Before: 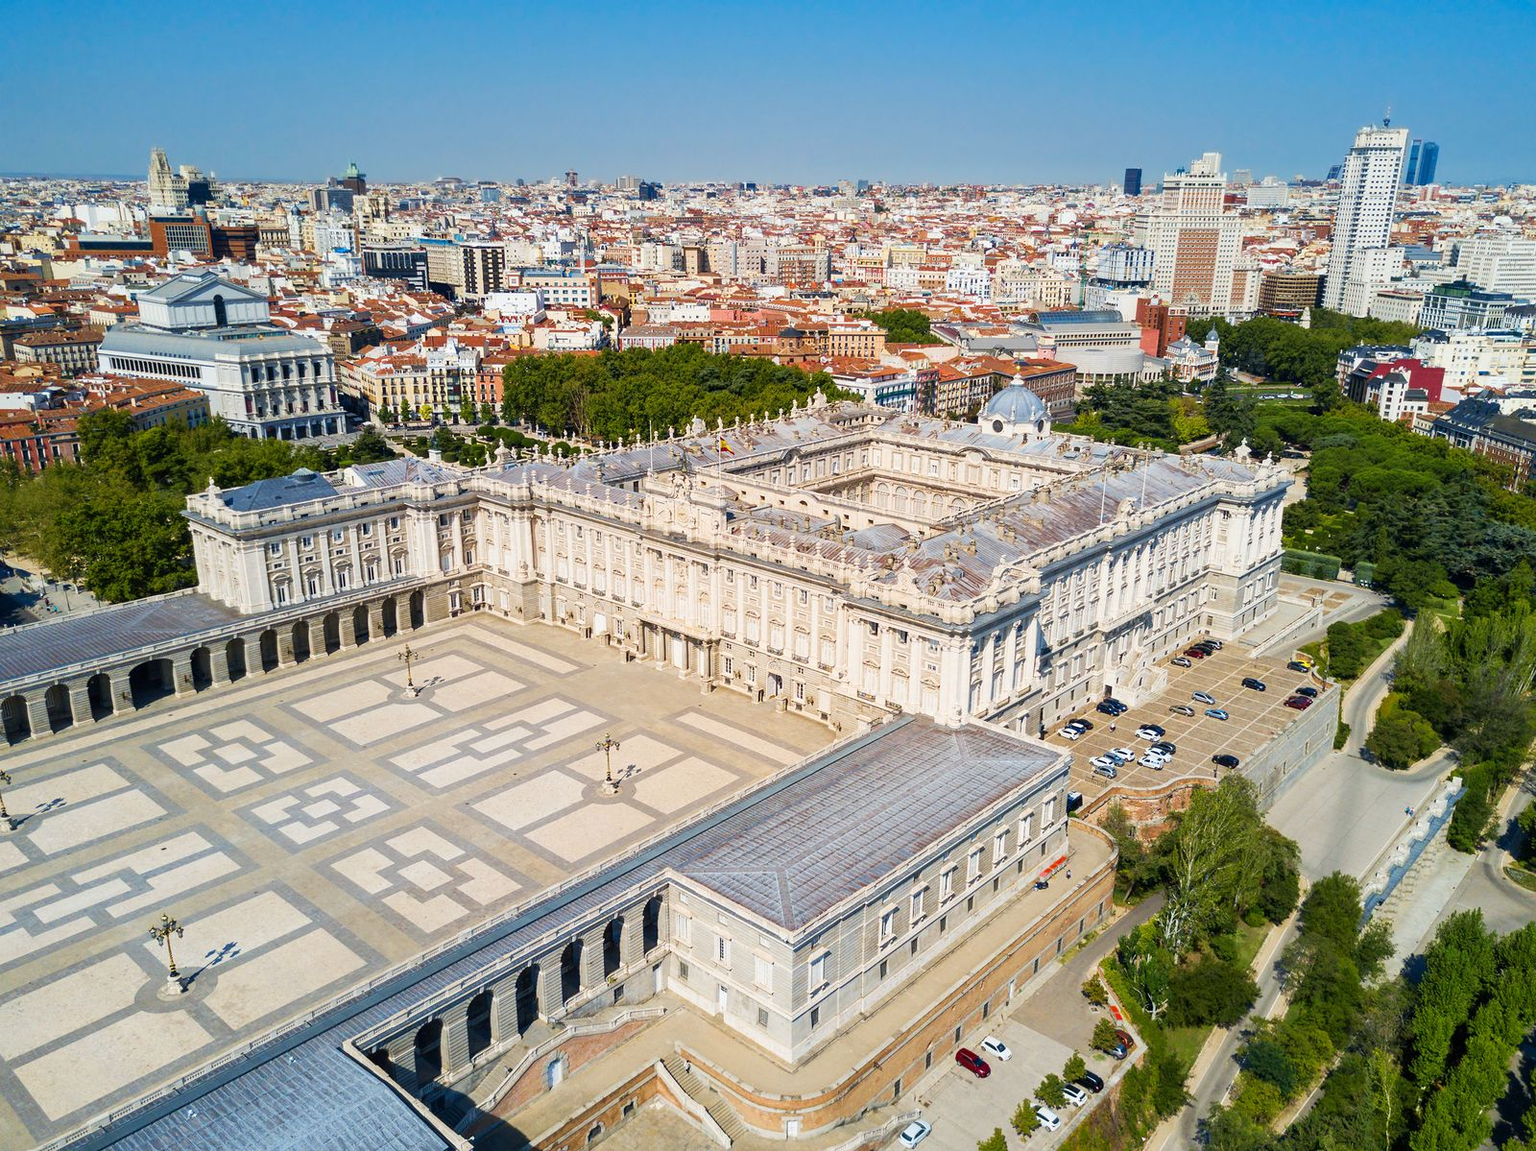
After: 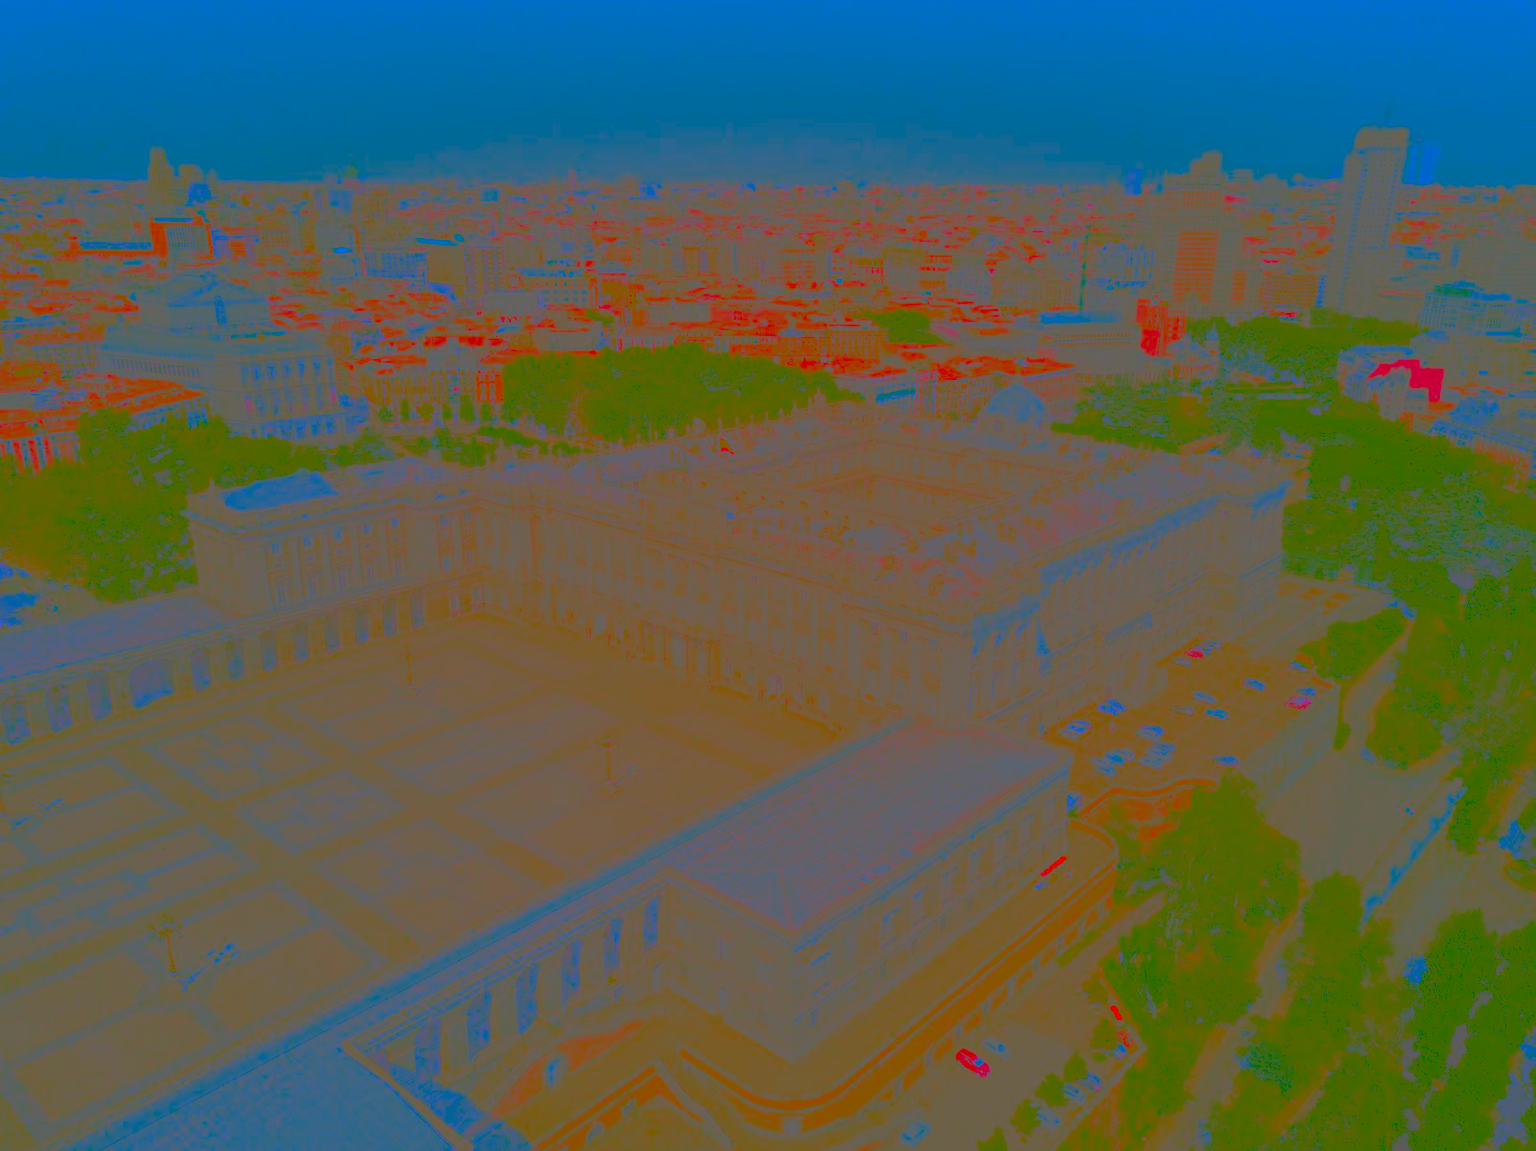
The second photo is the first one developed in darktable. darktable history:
exposure: black level correction 0.009, exposure 1.413 EV, compensate exposure bias true, compensate highlight preservation false
contrast brightness saturation: contrast -0.978, brightness -0.16, saturation 0.753
color correction: highlights a* 5.54, highlights b* 5.16, saturation 0.644
